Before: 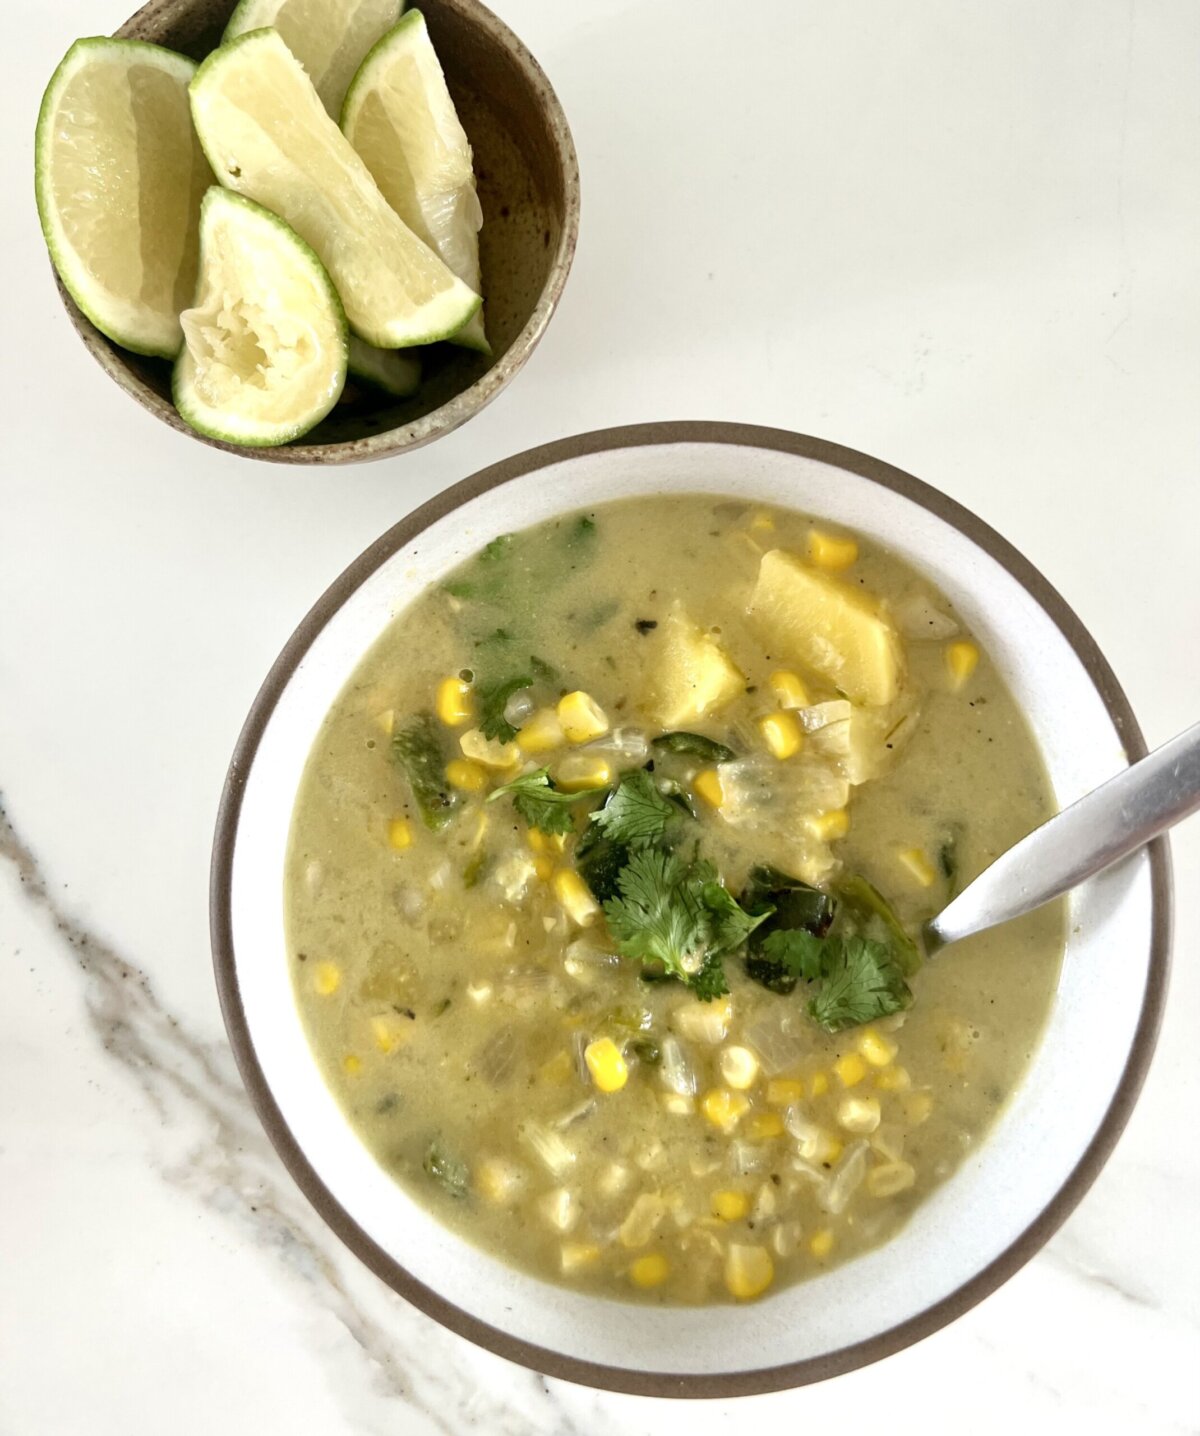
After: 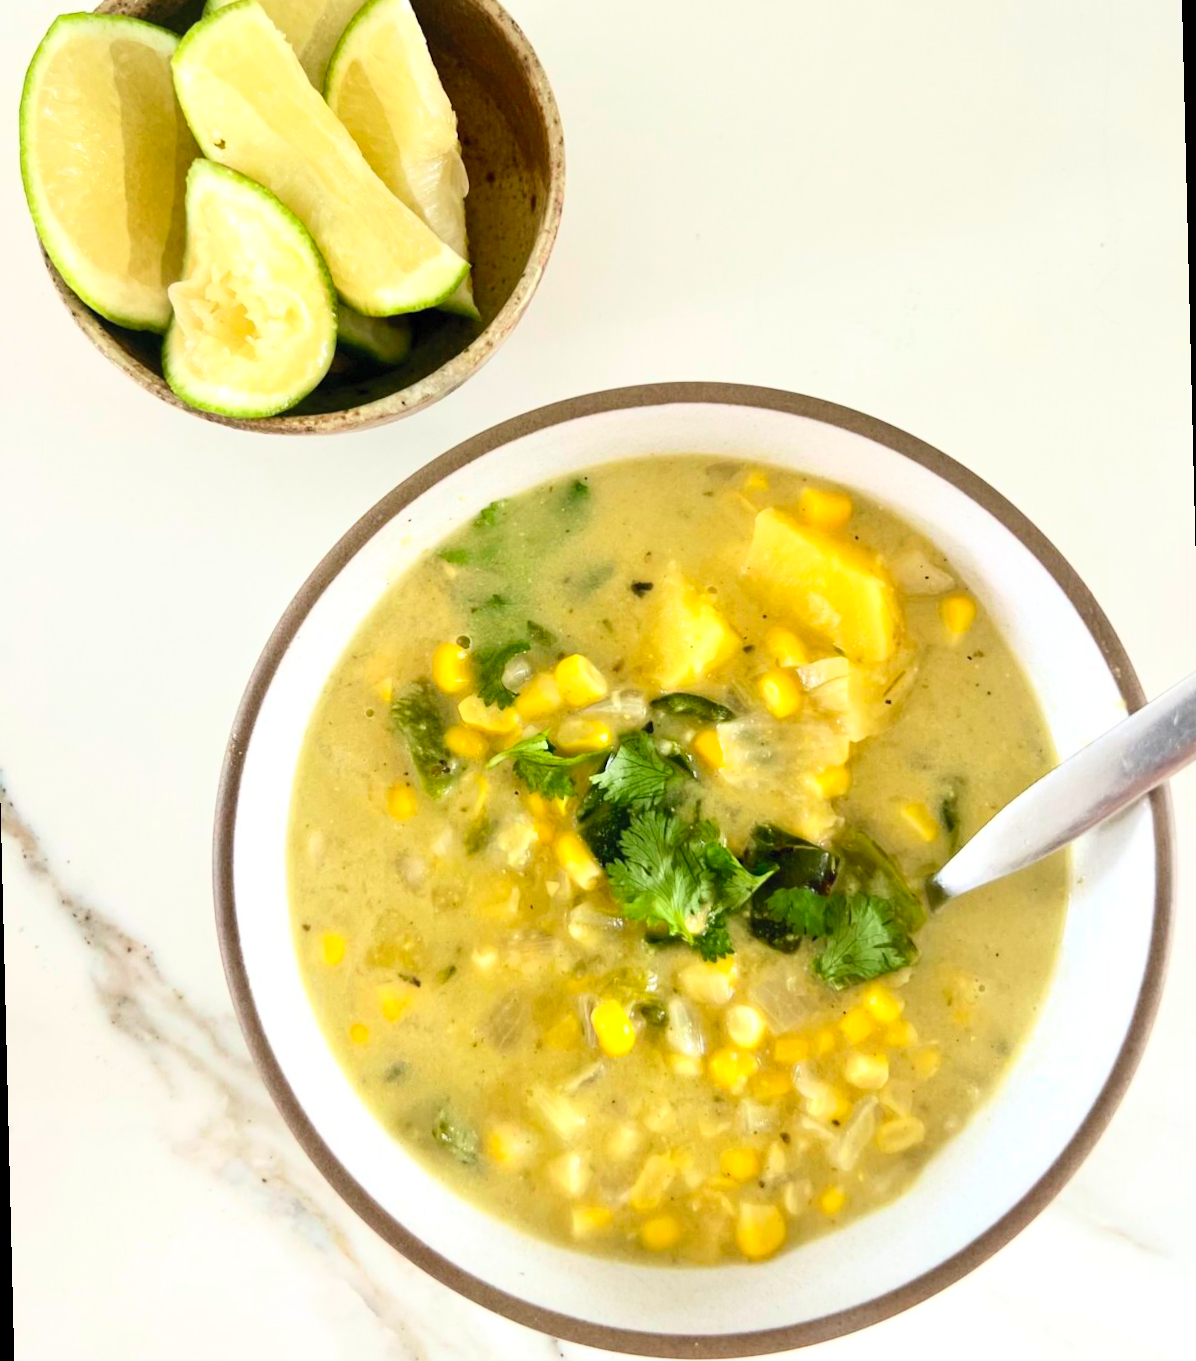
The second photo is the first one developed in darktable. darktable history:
rotate and perspective: rotation -1.42°, crop left 0.016, crop right 0.984, crop top 0.035, crop bottom 0.965
contrast brightness saturation: contrast 0.24, brightness 0.26, saturation 0.39
